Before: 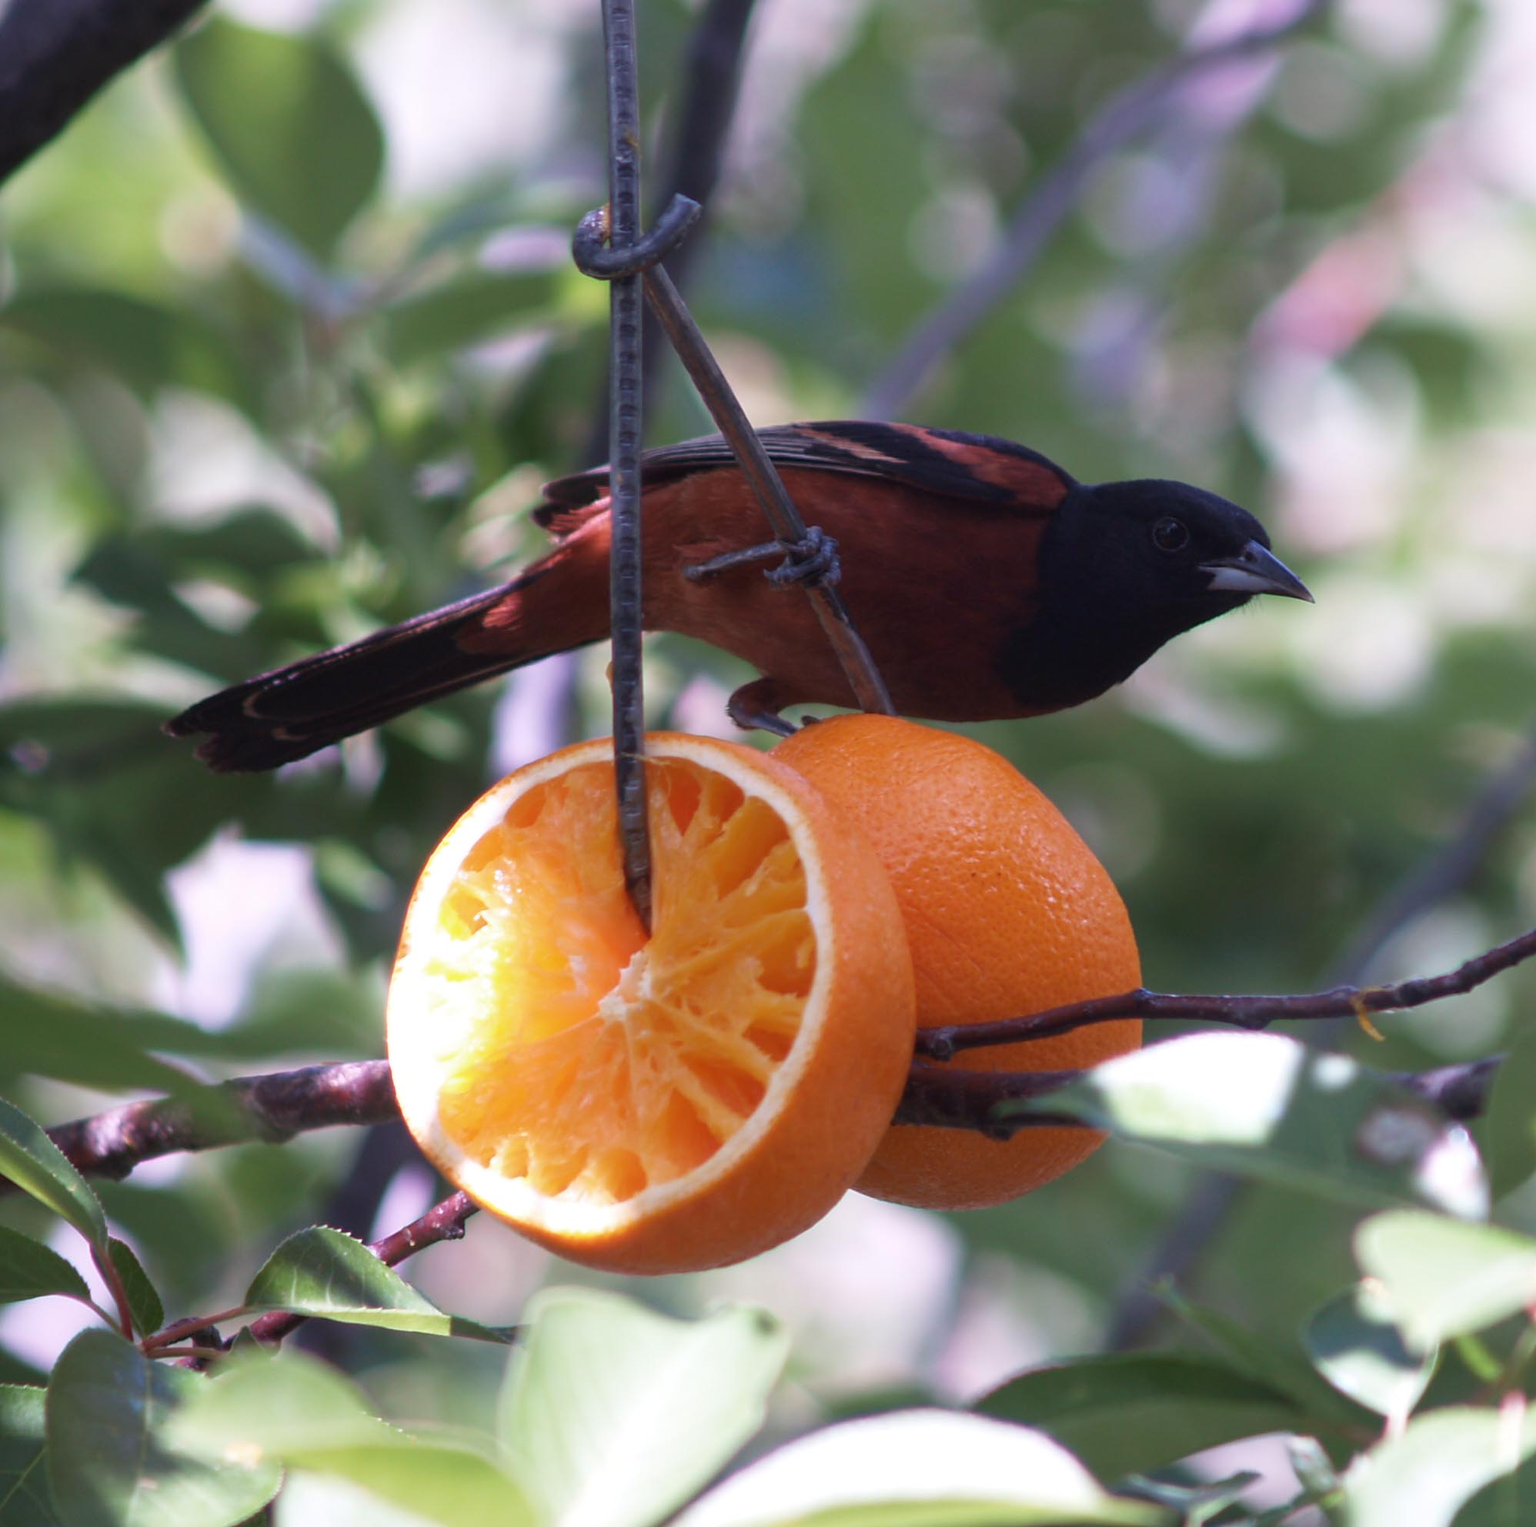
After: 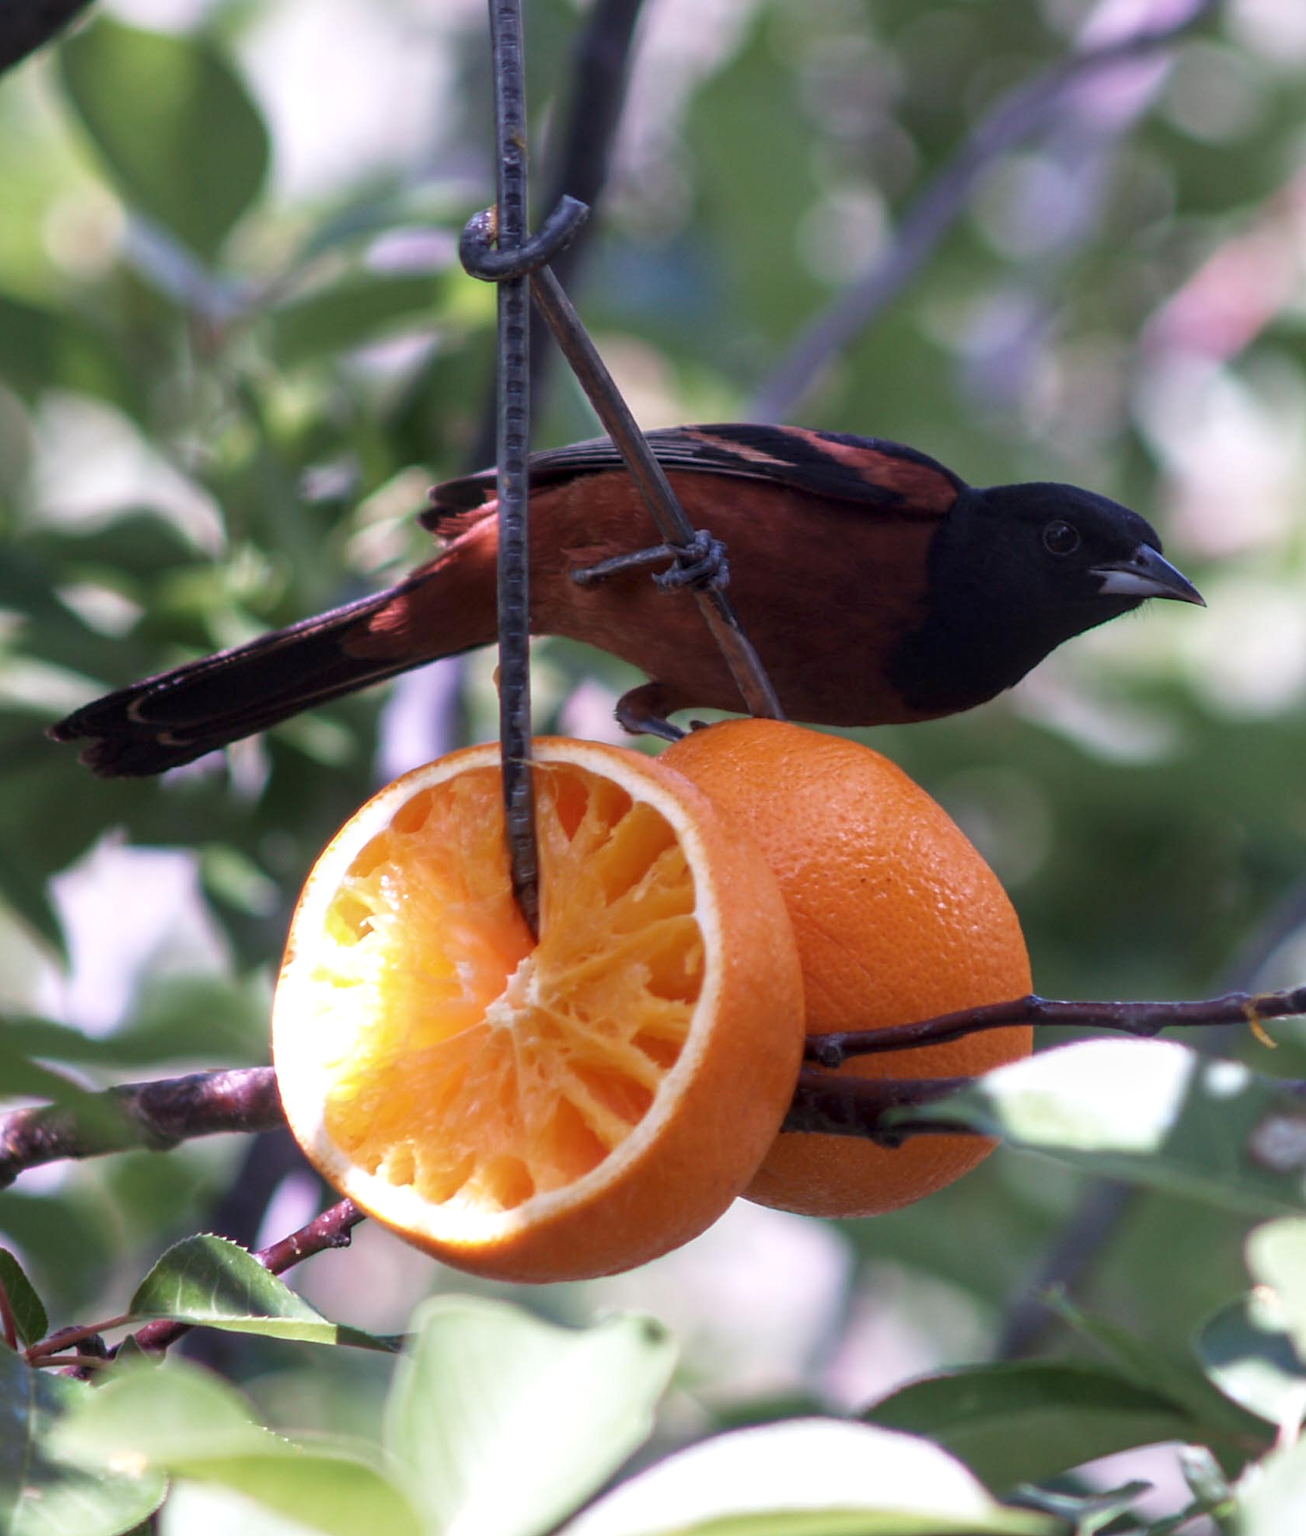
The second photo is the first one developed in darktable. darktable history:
local contrast: detail 130%
crop: left 7.612%, right 7.864%
